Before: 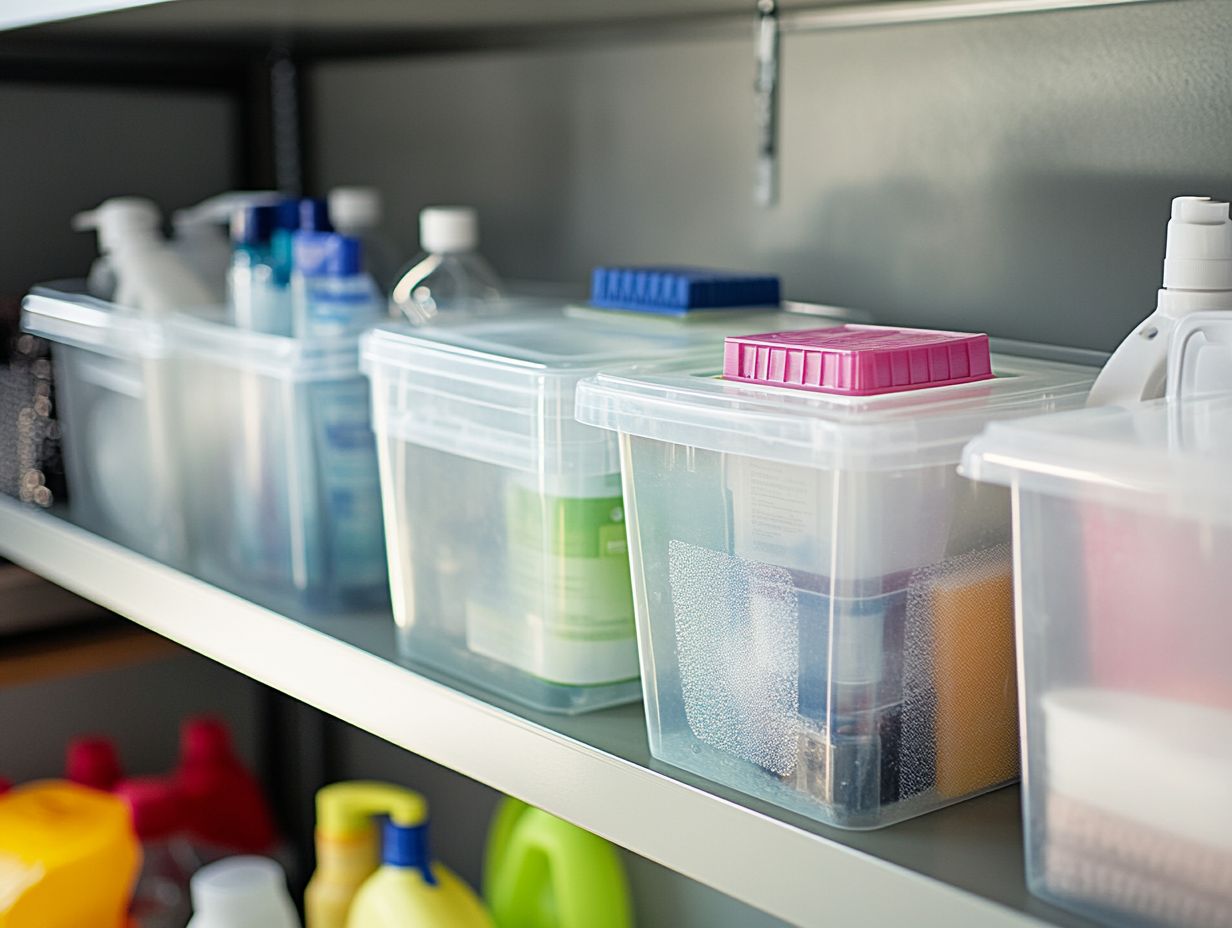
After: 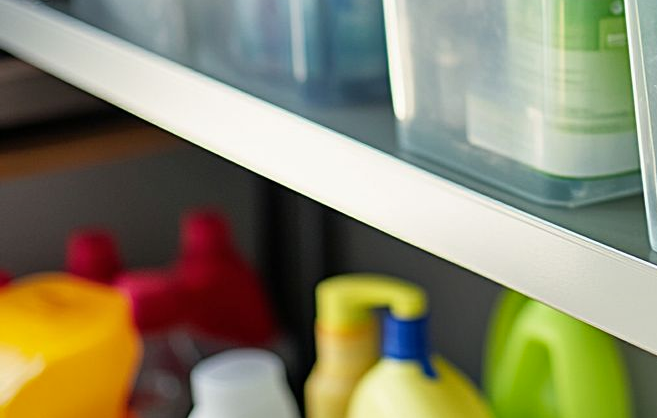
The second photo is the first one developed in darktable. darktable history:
white balance: emerald 1
exposure: compensate exposure bias true, compensate highlight preservation false
crop and rotate: top 54.778%, right 46.61%, bottom 0.159%
shadows and highlights: soften with gaussian
